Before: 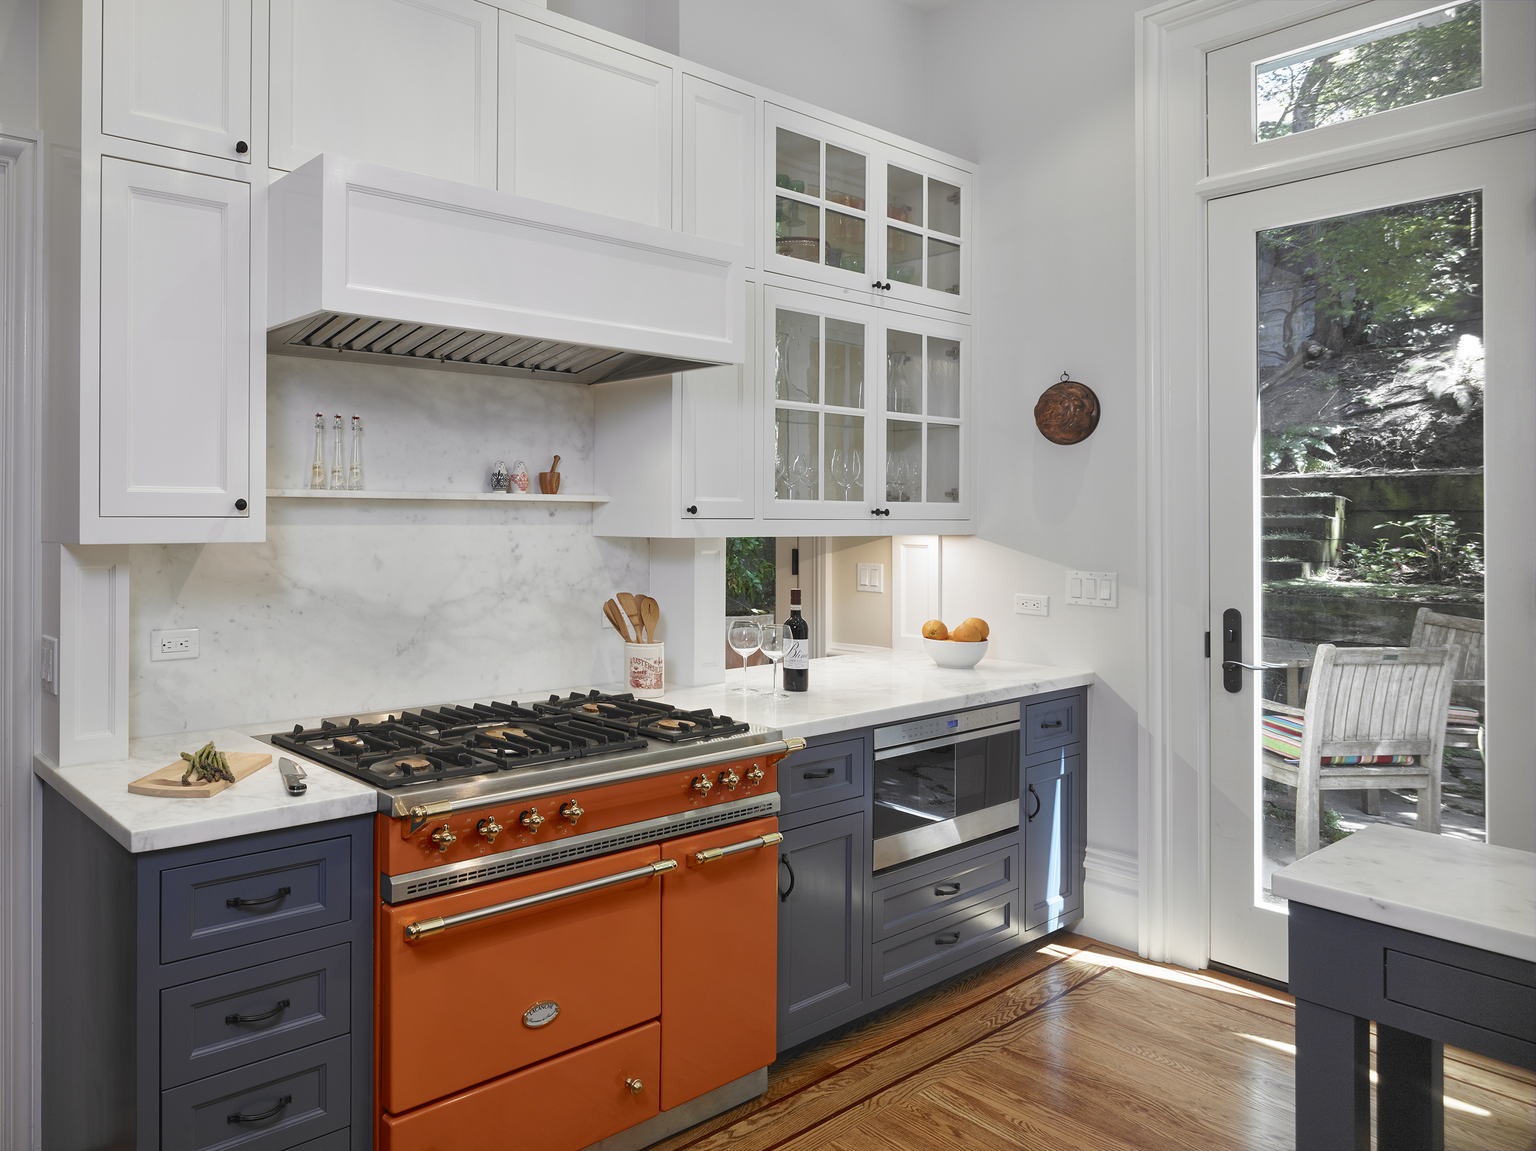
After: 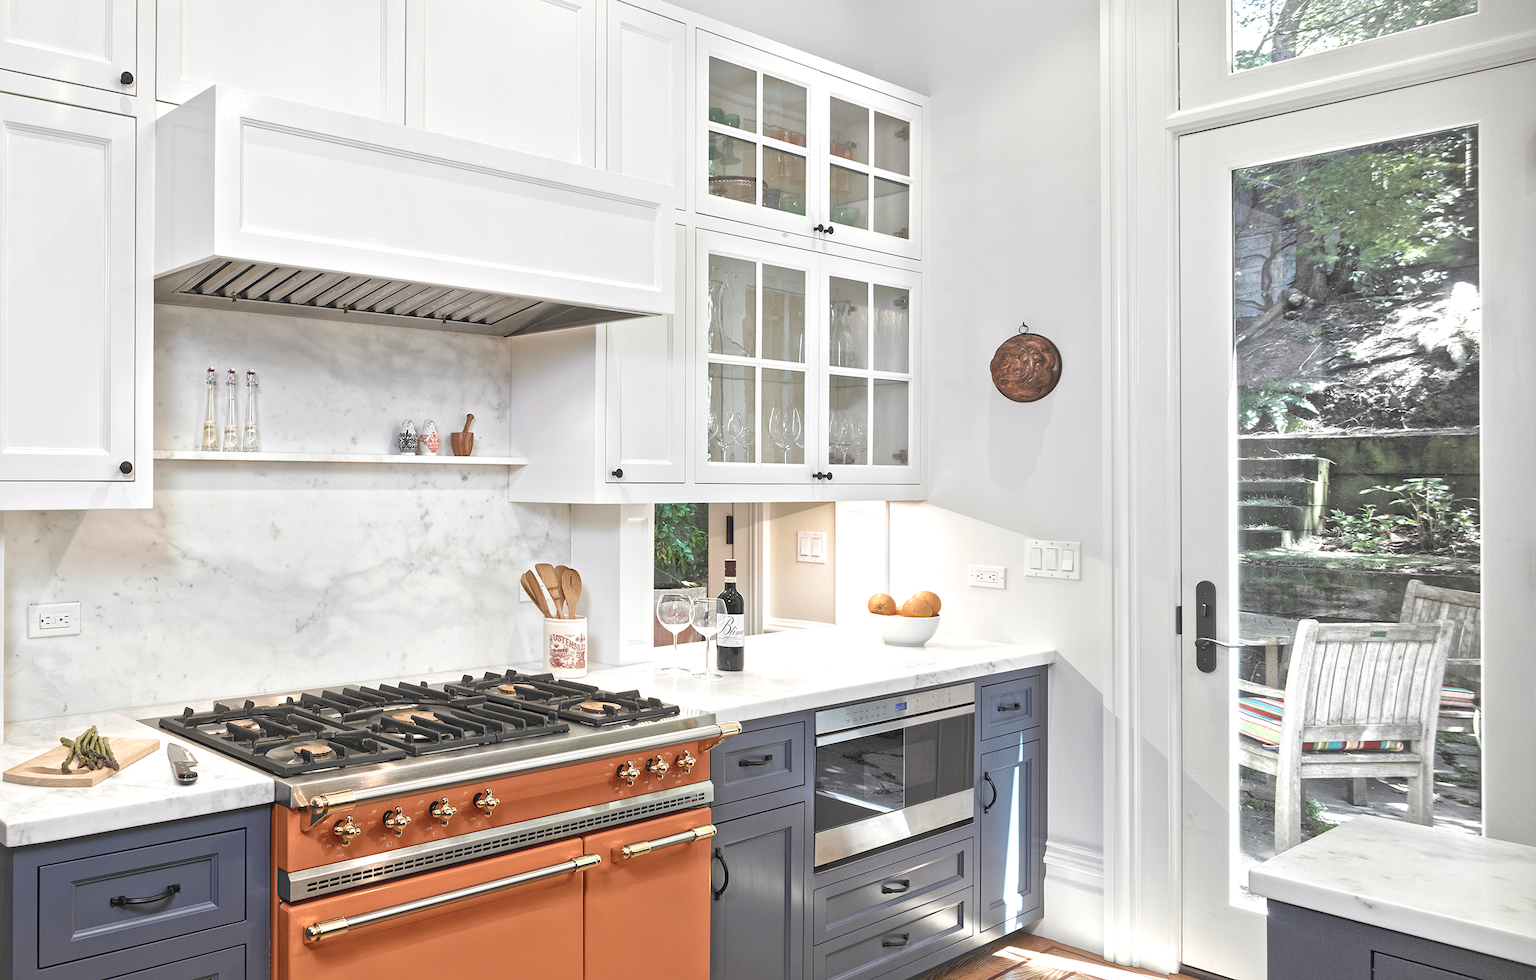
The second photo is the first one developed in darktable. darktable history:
local contrast: mode bilateral grid, contrast 20, coarseness 19, detail 163%, midtone range 0.2
contrast brightness saturation: contrast -0.251, saturation -0.425
crop: left 8.191%, top 6.6%, bottom 15.217%
exposure: black level correction 0.001, exposure 1.12 EV, compensate highlight preservation false
velvia: on, module defaults
